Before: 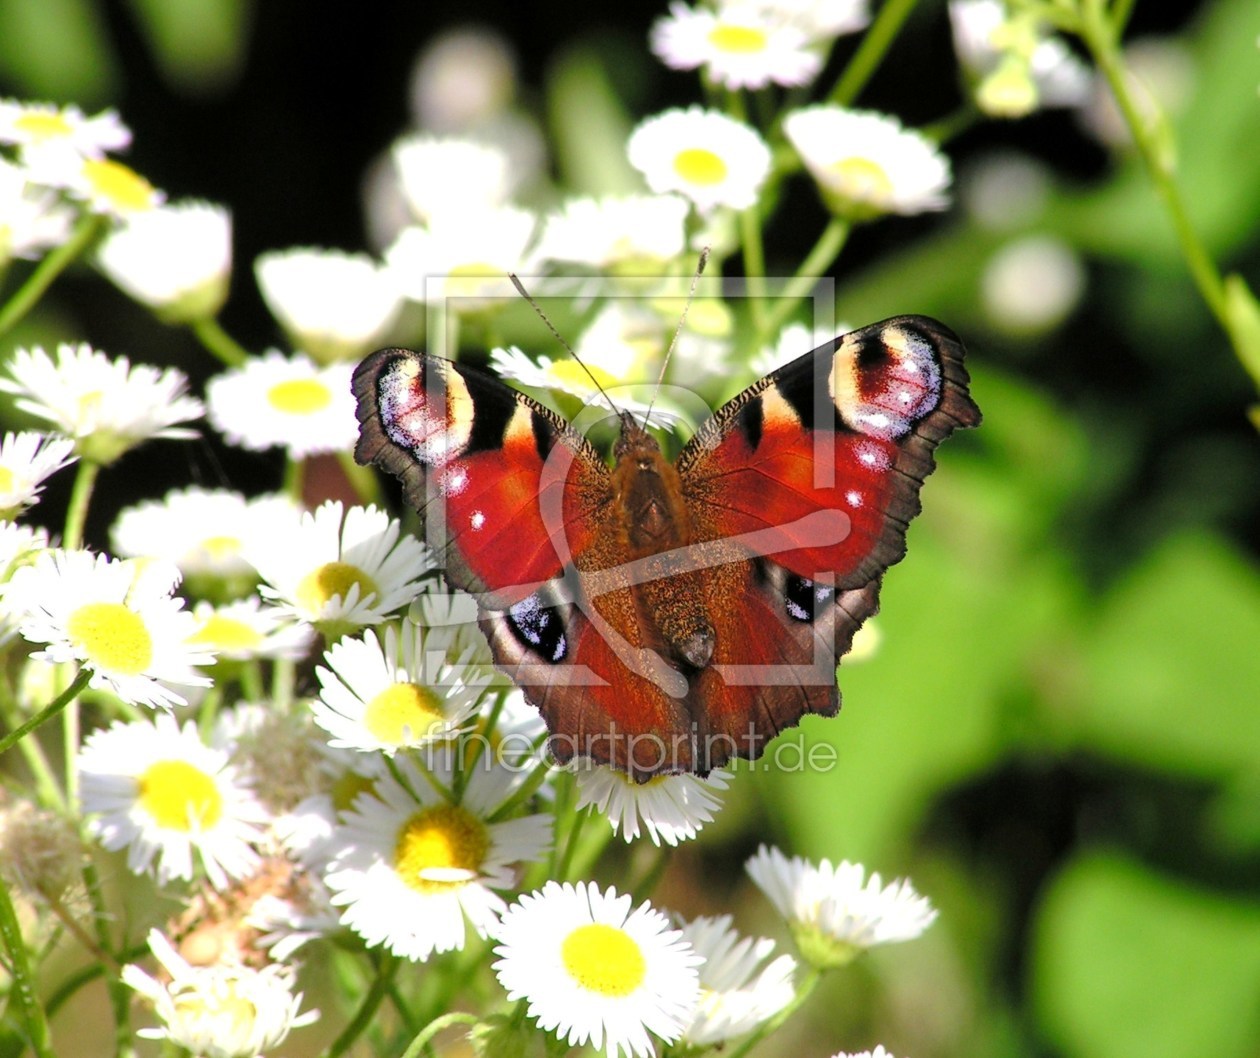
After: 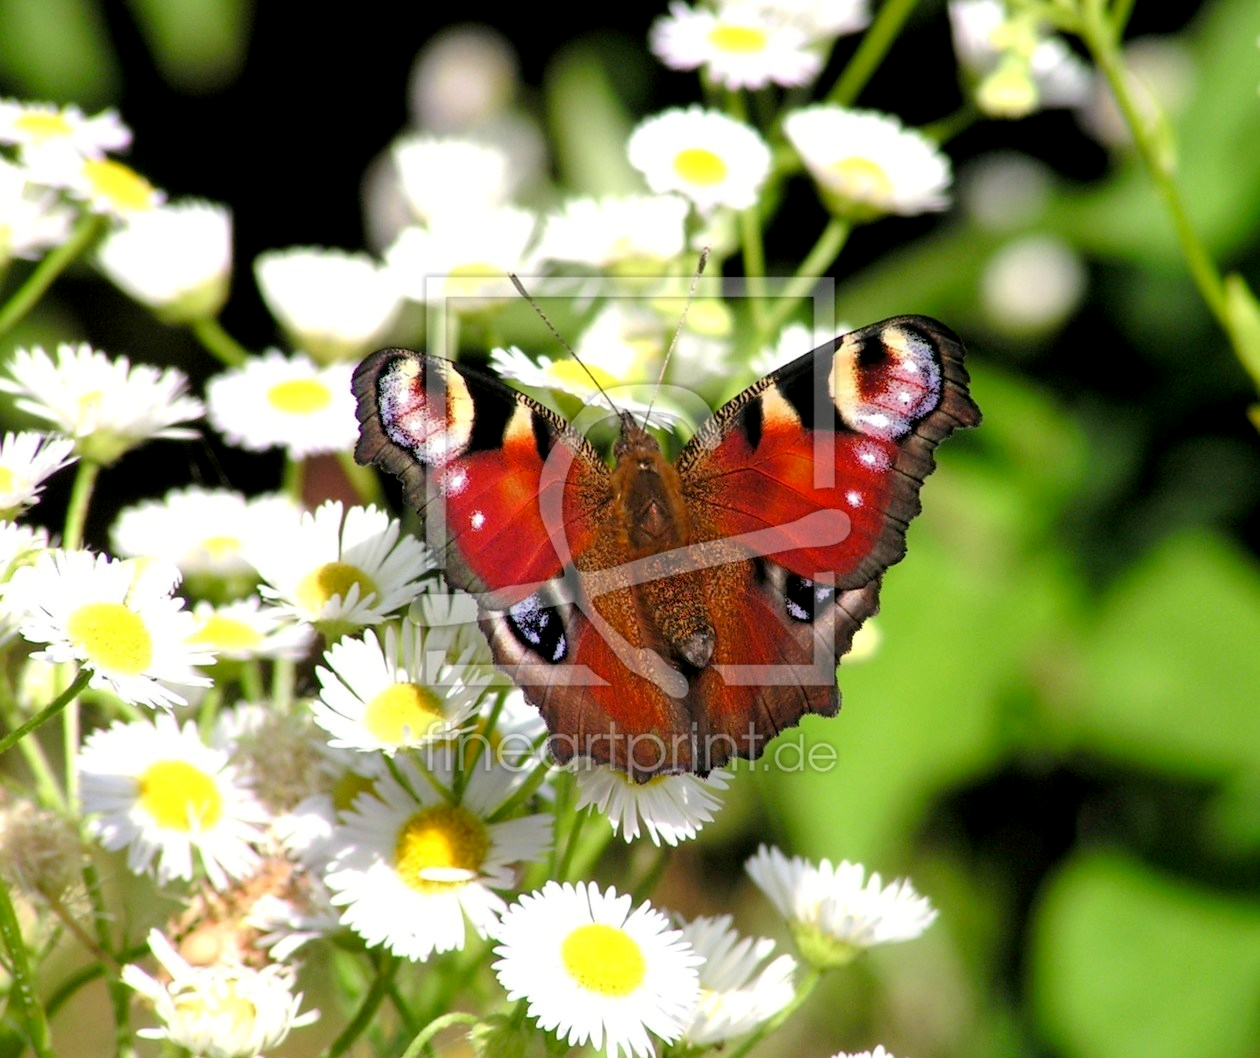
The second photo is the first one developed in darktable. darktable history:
exposure: black level correction 0.005, exposure 0.015 EV, compensate exposure bias true, compensate highlight preservation false
